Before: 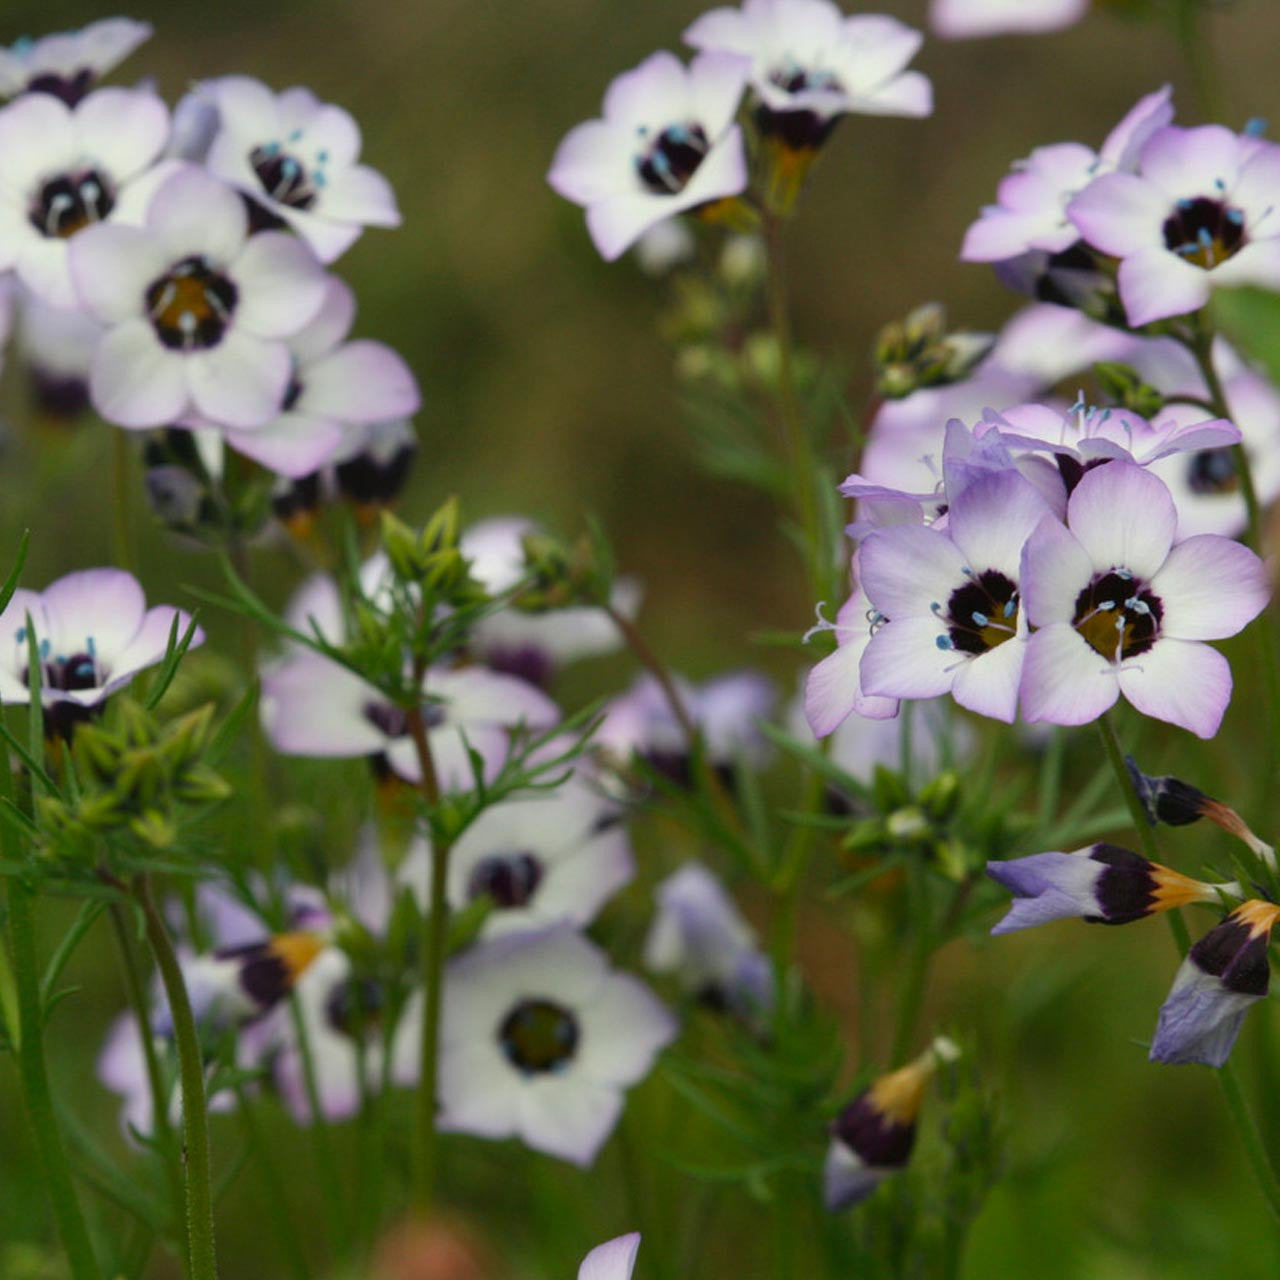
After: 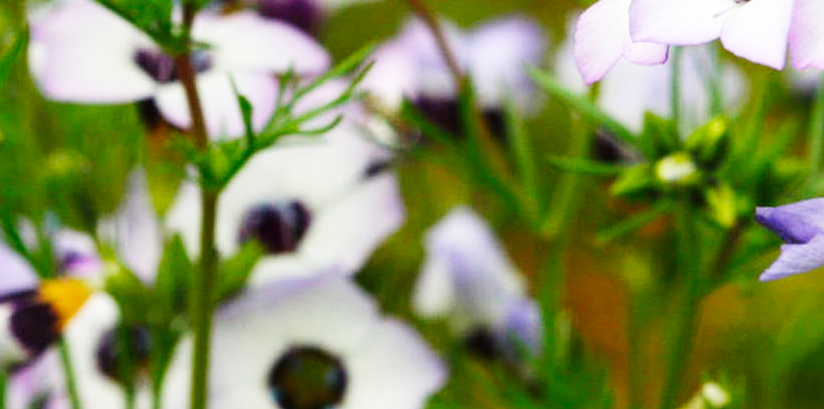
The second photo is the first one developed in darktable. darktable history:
color balance rgb: global vibrance 1%, saturation formula JzAzBz (2021)
base curve: curves: ch0 [(0, 0.003) (0.001, 0.002) (0.006, 0.004) (0.02, 0.022) (0.048, 0.086) (0.094, 0.234) (0.162, 0.431) (0.258, 0.629) (0.385, 0.8) (0.548, 0.918) (0.751, 0.988) (1, 1)], preserve colors none
crop: left 18.091%, top 51.13%, right 17.525%, bottom 16.85%
color balance: lift [1, 1, 0.999, 1.001], gamma [1, 1.003, 1.005, 0.995], gain [1, 0.992, 0.988, 1.012], contrast 5%, output saturation 110%
exposure: compensate highlight preservation false
contrast brightness saturation: saturation -0.05
